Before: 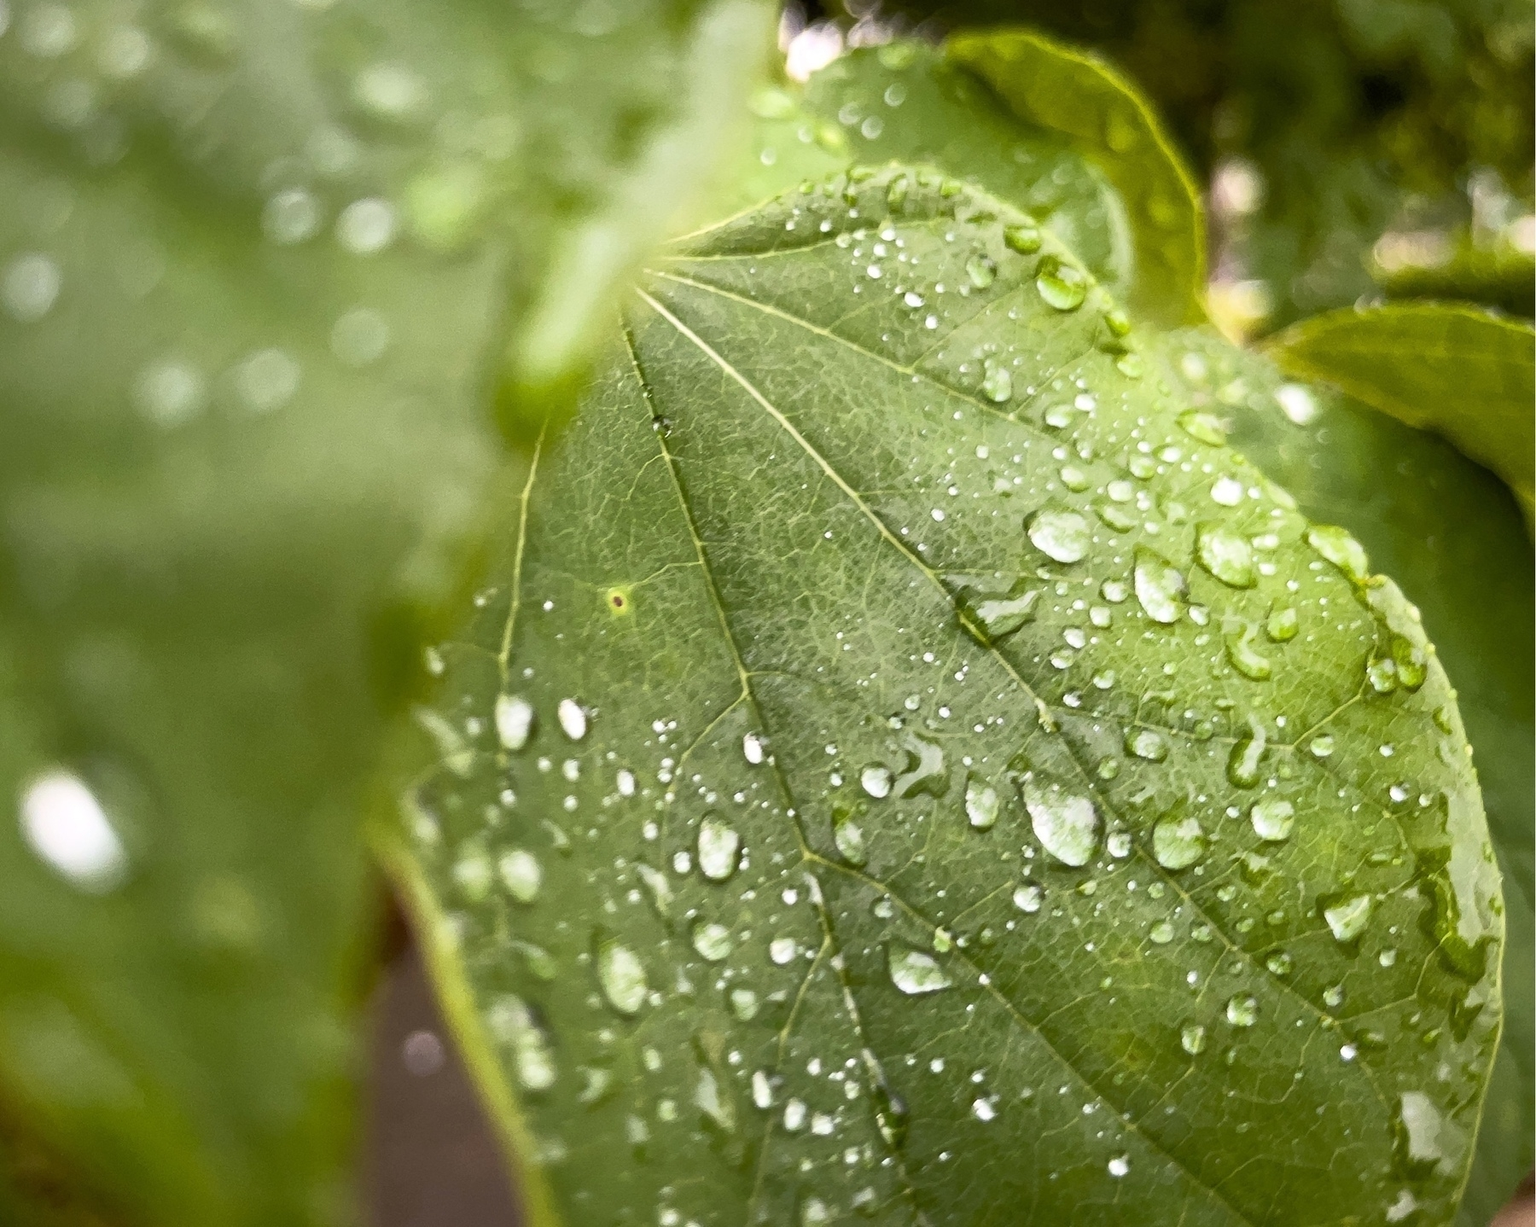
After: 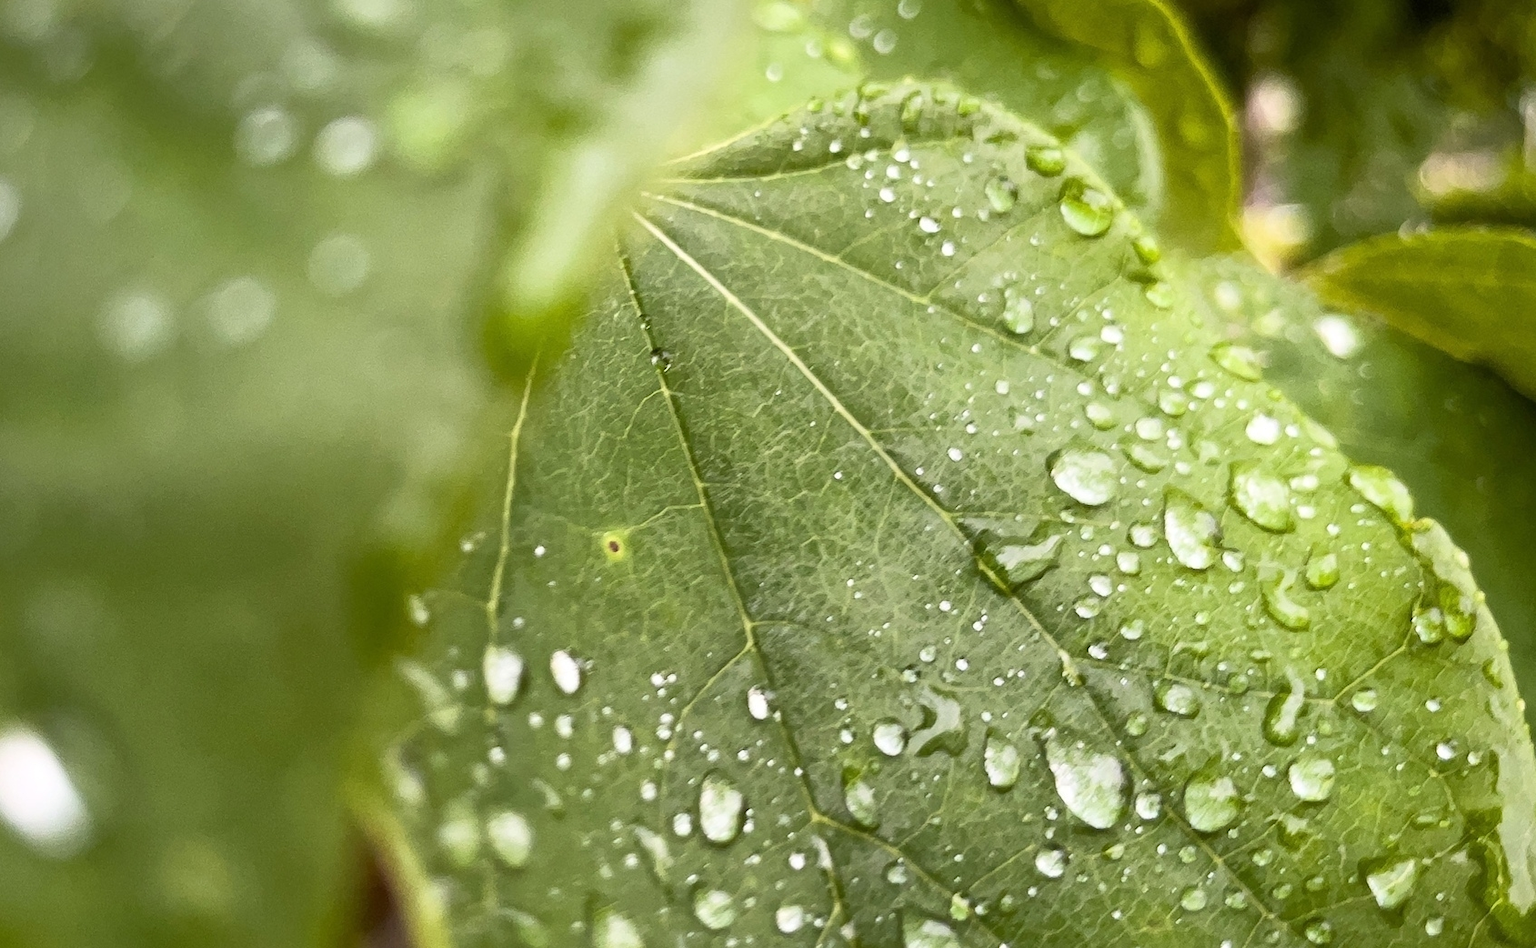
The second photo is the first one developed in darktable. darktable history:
crop: left 2.737%, top 7.287%, right 3.421%, bottom 20.179%
white balance: emerald 1
